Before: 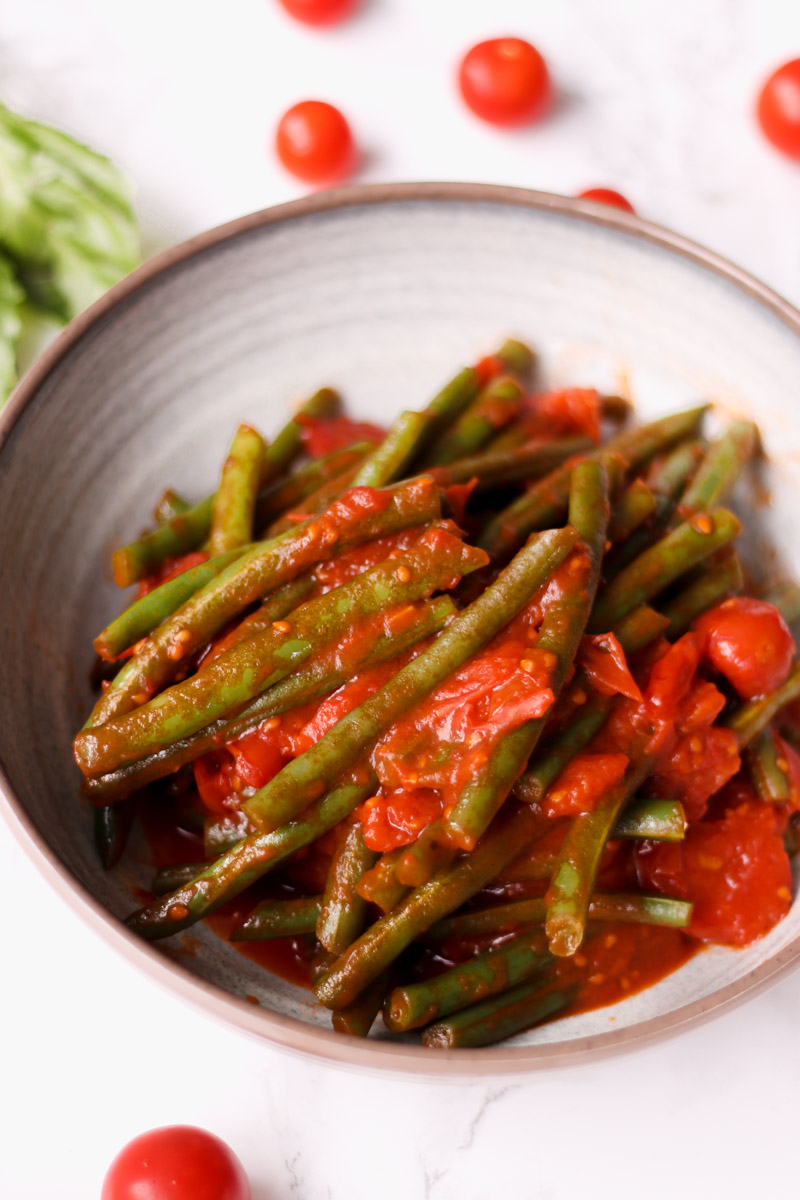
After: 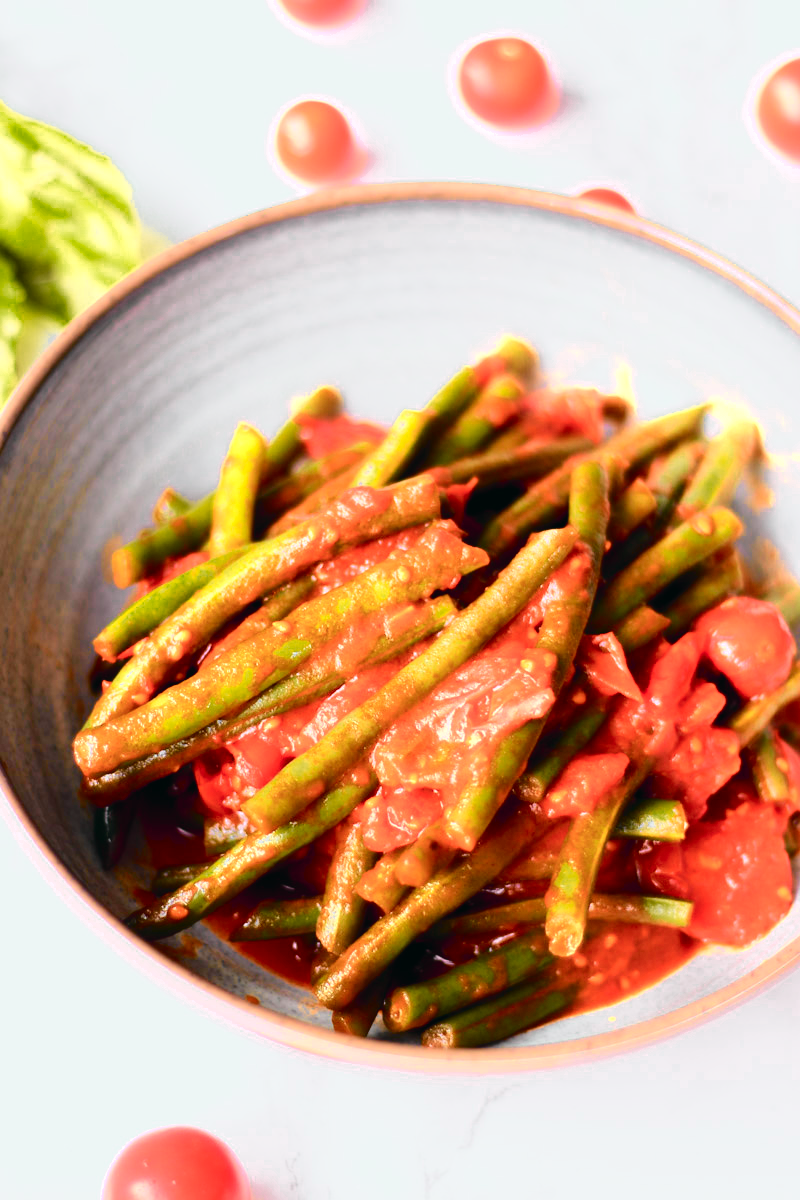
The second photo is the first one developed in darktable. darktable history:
color zones: curves: ch0 [(0.099, 0.624) (0.257, 0.596) (0.384, 0.376) (0.529, 0.492) (0.697, 0.564) (0.768, 0.532) (0.908, 0.644)]; ch1 [(0.112, 0.564) (0.254, 0.612) (0.432, 0.676) (0.592, 0.456) (0.743, 0.684) (0.888, 0.536)]; ch2 [(0.25, 0.5) (0.469, 0.36) (0.75, 0.5)]
tone curve: curves: ch0 [(0, 0.015) (0.084, 0.074) (0.162, 0.165) (0.304, 0.382) (0.466, 0.576) (0.654, 0.741) (0.848, 0.906) (0.984, 0.963)]; ch1 [(0, 0) (0.34, 0.235) (0.46, 0.46) (0.515, 0.502) (0.553, 0.567) (0.764, 0.815) (1, 1)]; ch2 [(0, 0) (0.44, 0.458) (0.479, 0.492) (0.524, 0.507) (0.547, 0.579) (0.673, 0.712) (1, 1)], color space Lab, independent channels, preserve colors none
